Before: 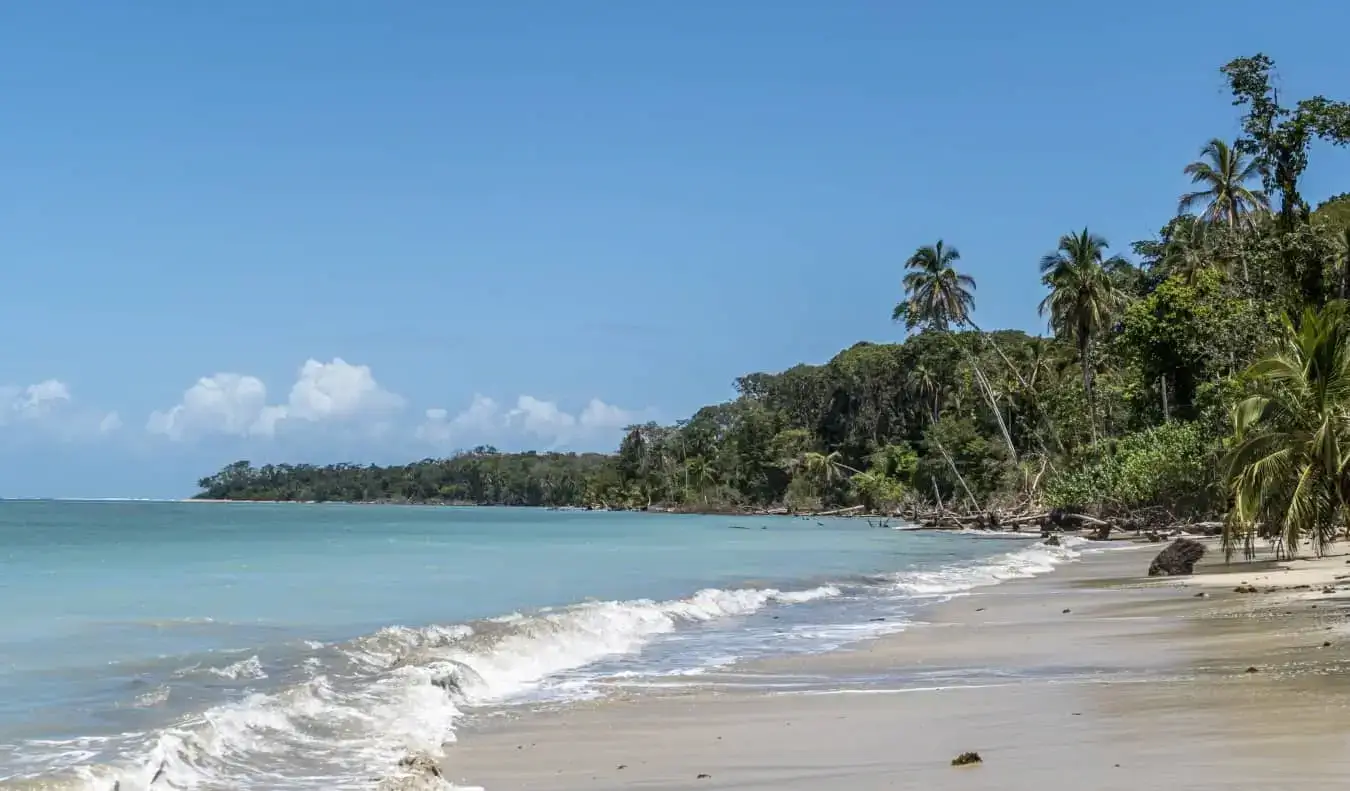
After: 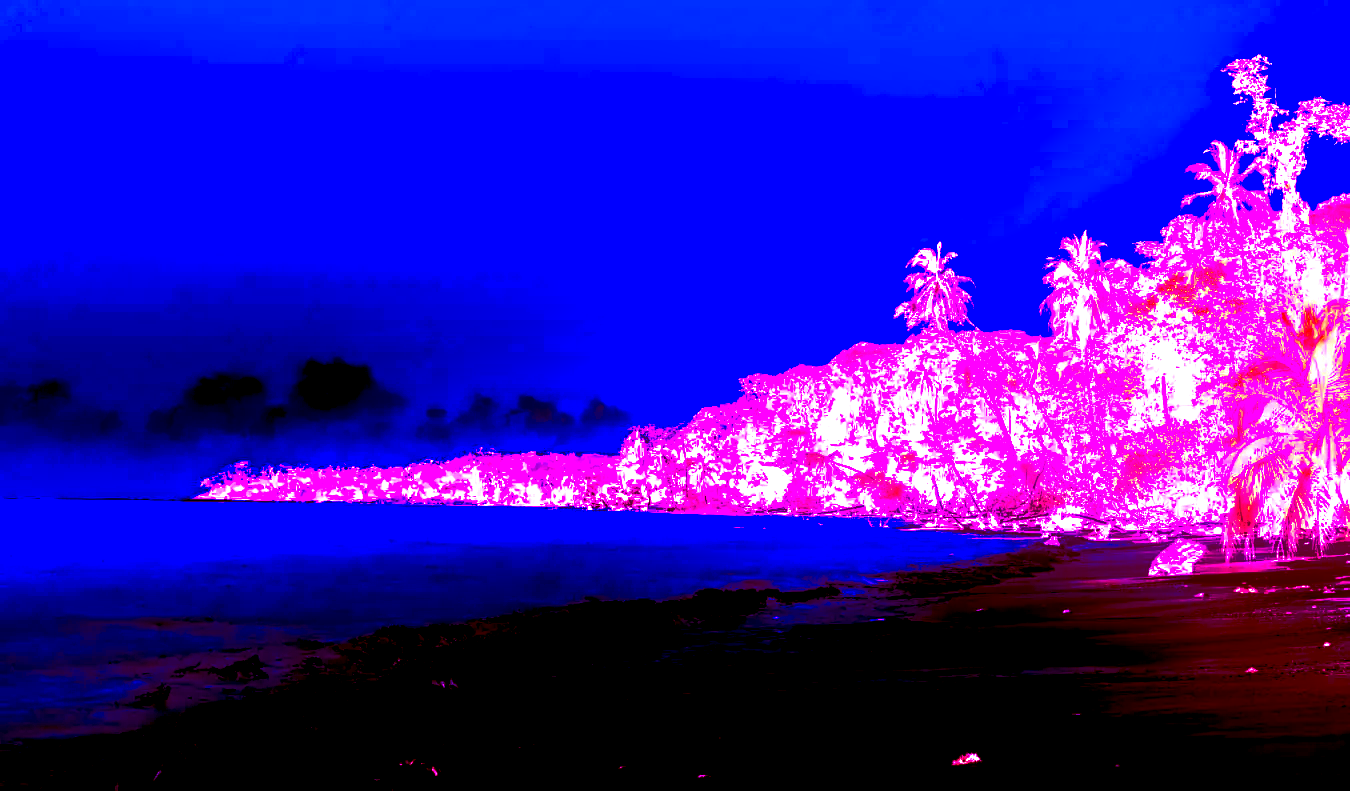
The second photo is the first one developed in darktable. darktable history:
white balance: red 8, blue 8
bloom: on, module defaults
